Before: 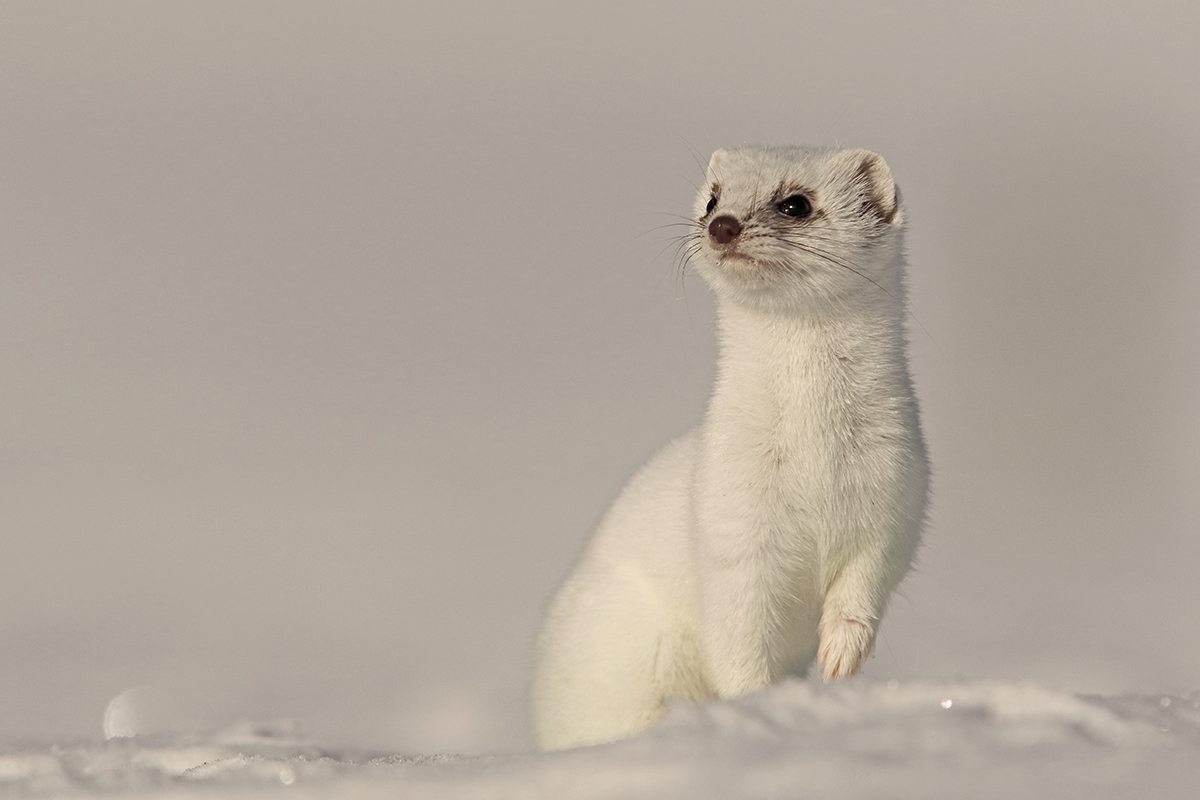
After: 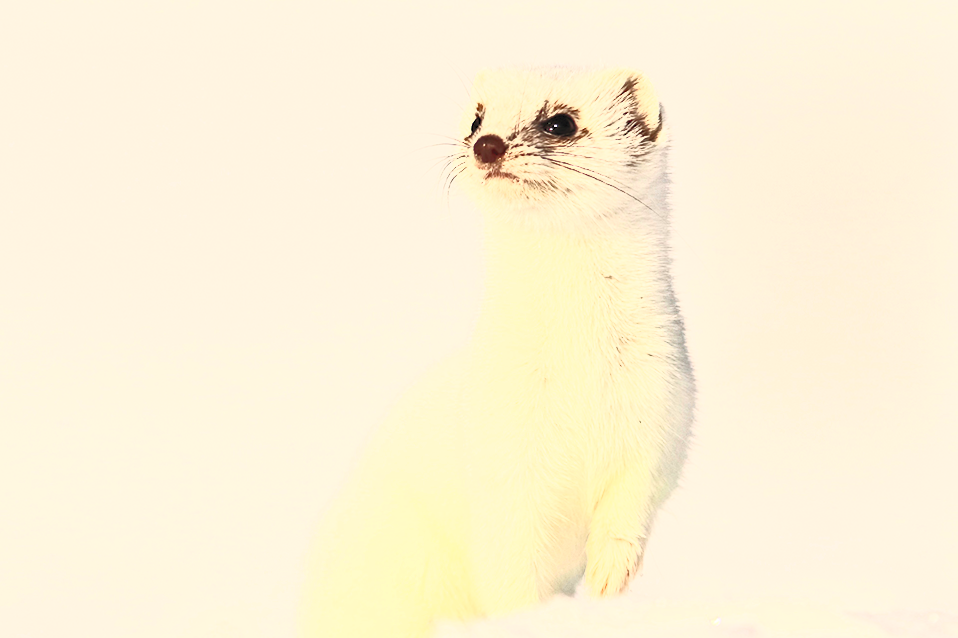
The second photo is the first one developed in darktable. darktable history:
crop: left 19.159%, top 9.58%, bottom 9.58%
contrast brightness saturation: contrast 1, brightness 1, saturation 1
rotate and perspective: rotation -0.45°, automatic cropping original format, crop left 0.008, crop right 0.992, crop top 0.012, crop bottom 0.988
